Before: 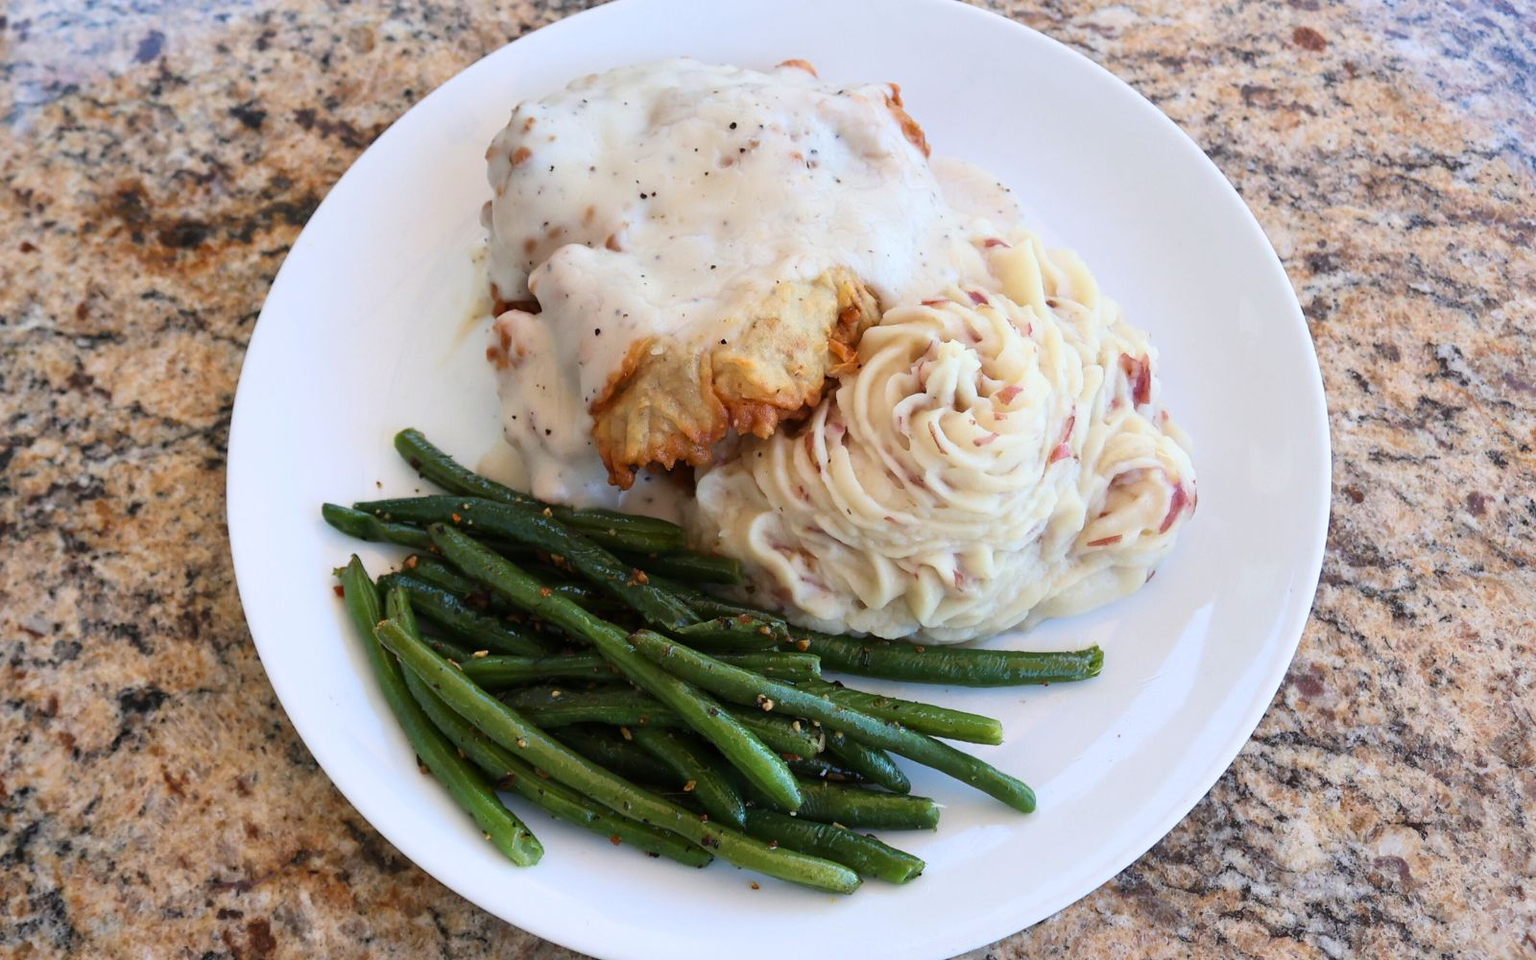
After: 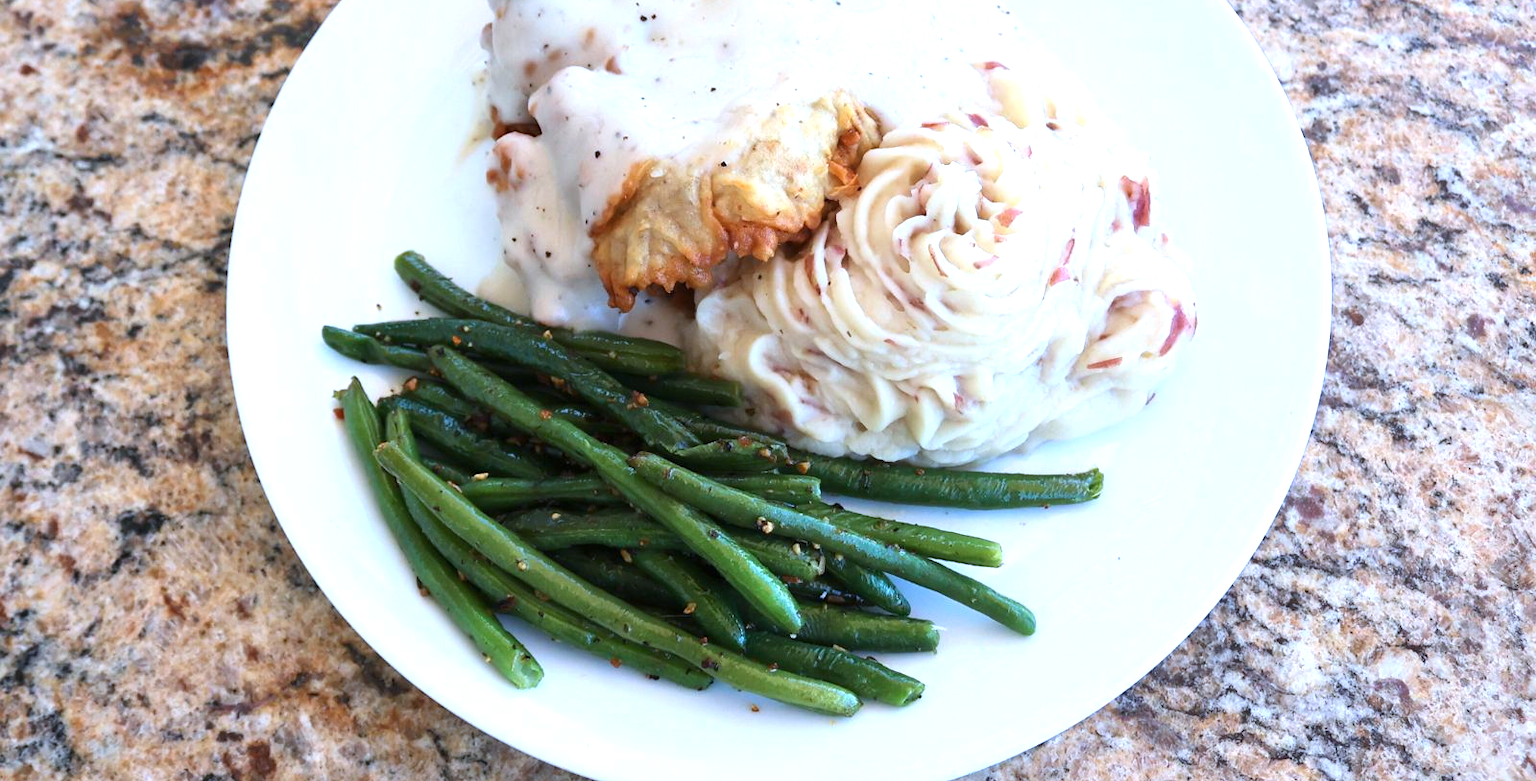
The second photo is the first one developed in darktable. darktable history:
crop and rotate: top 18.507%
exposure: exposure 0.7 EV, compensate highlight preservation false
color calibration: x 0.38, y 0.391, temperature 4086.74 K
